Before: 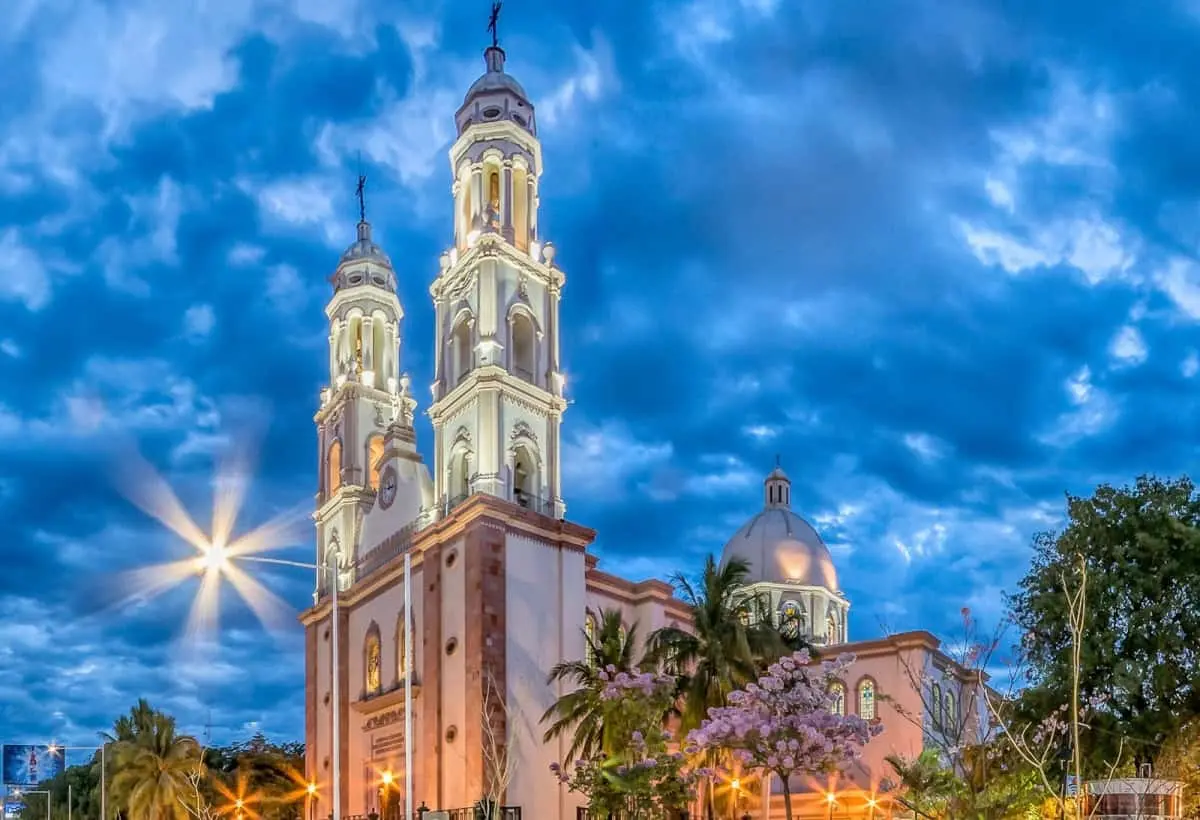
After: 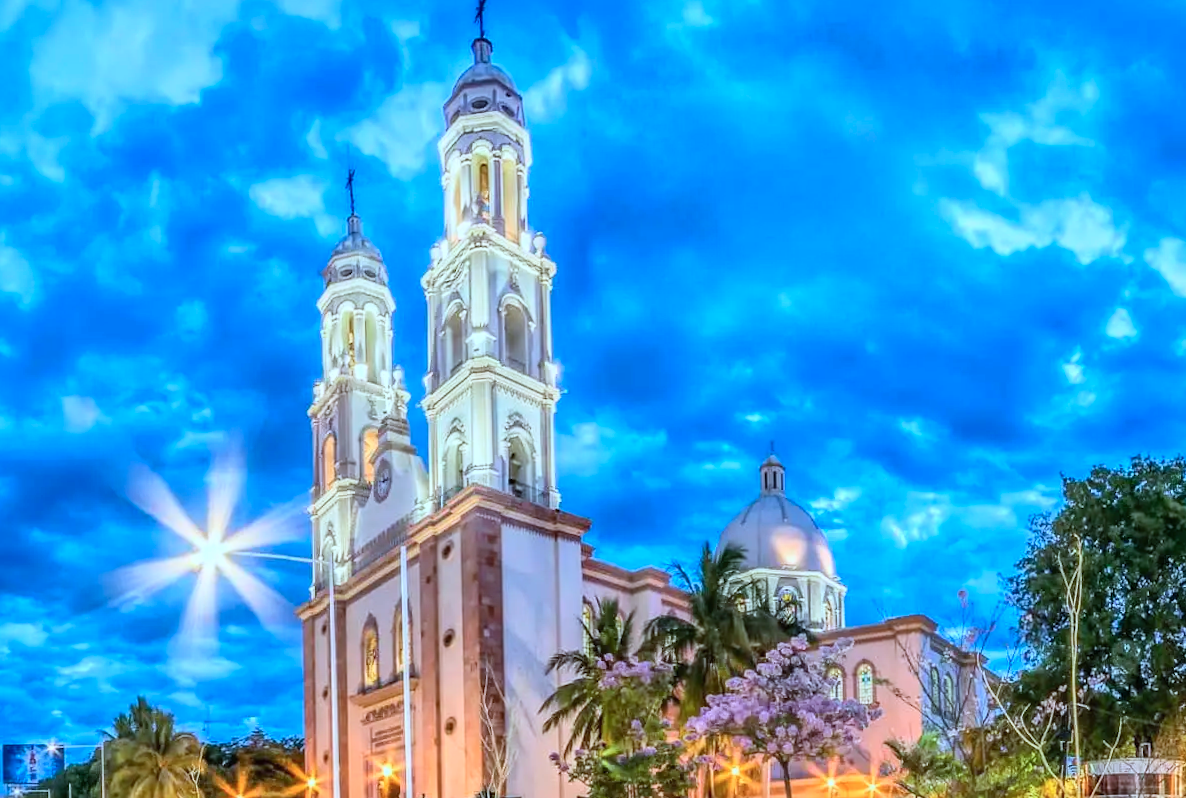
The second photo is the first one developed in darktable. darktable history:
color calibration: illuminant as shot in camera, x 0.383, y 0.38, temperature 3949.15 K, gamut compression 1.66
rotate and perspective: rotation -1°, crop left 0.011, crop right 0.989, crop top 0.025, crop bottom 0.975
contrast brightness saturation: contrast 0.2, brightness 0.16, saturation 0.22
